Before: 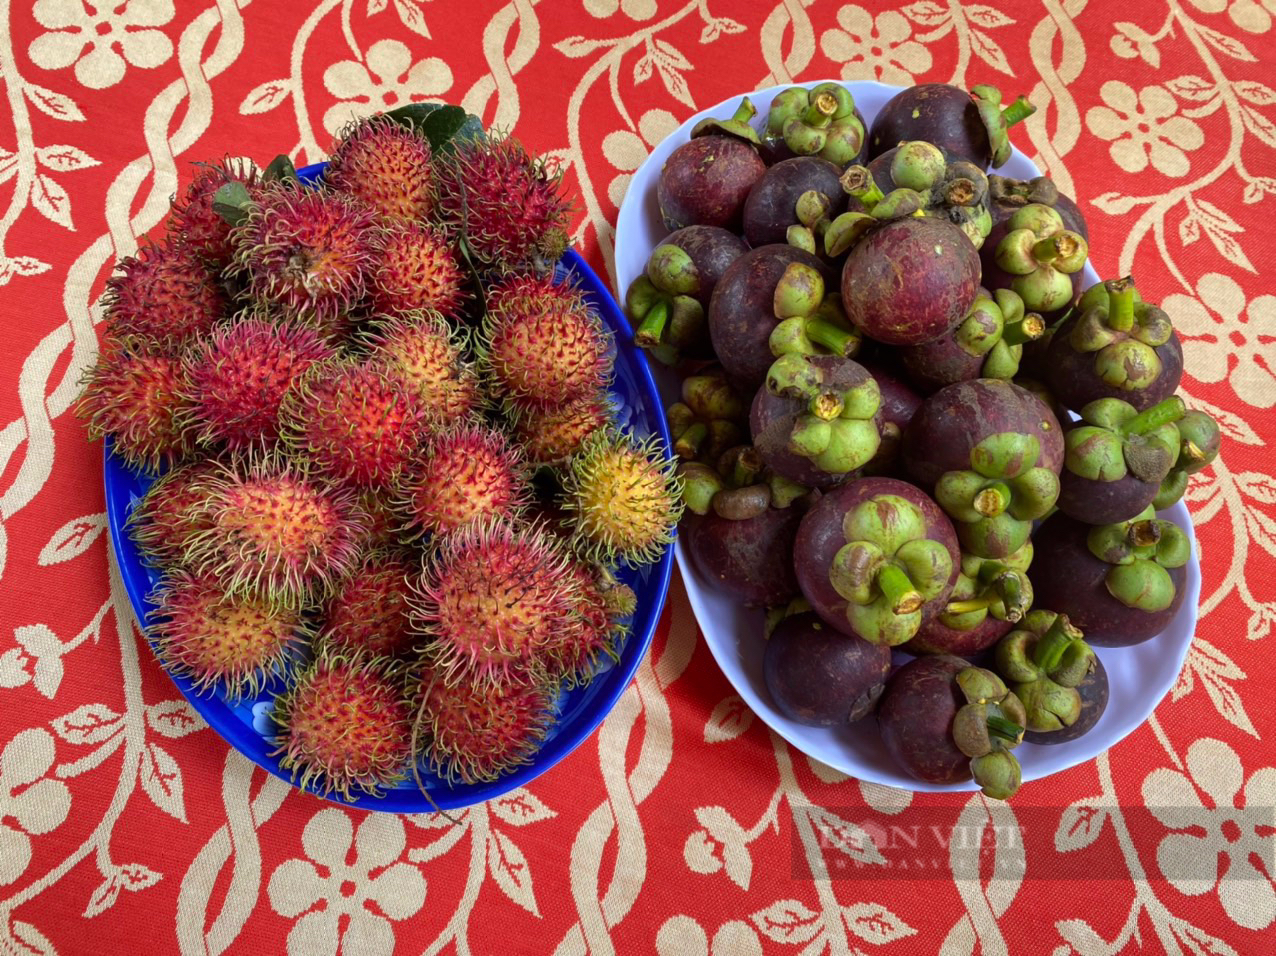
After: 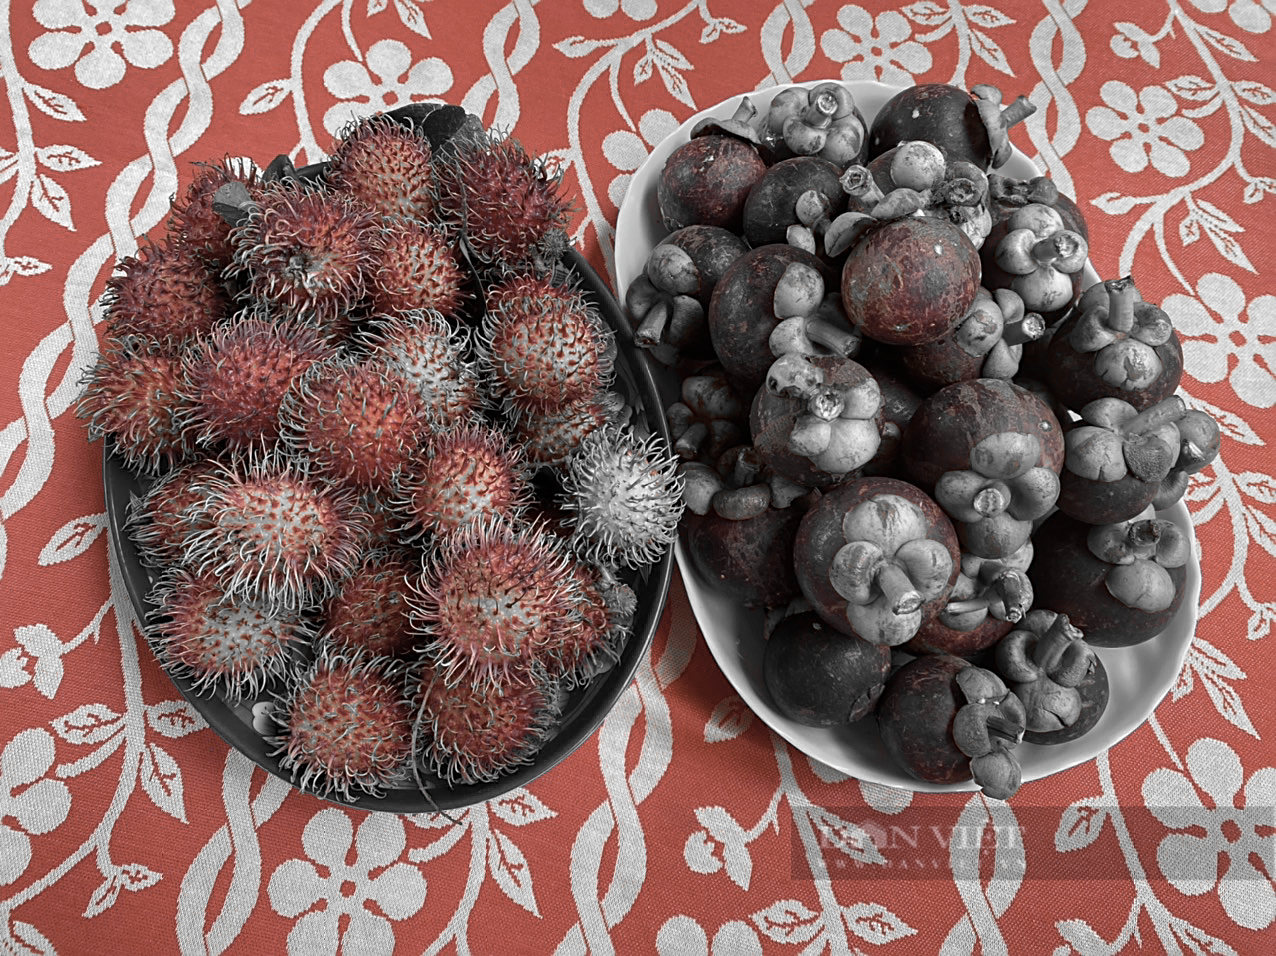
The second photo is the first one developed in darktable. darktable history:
sharpen: on, module defaults
color zones: curves: ch1 [(0, 0.006) (0.094, 0.285) (0.171, 0.001) (0.429, 0.001) (0.571, 0.003) (0.714, 0.004) (0.857, 0.004) (1, 0.006)]
